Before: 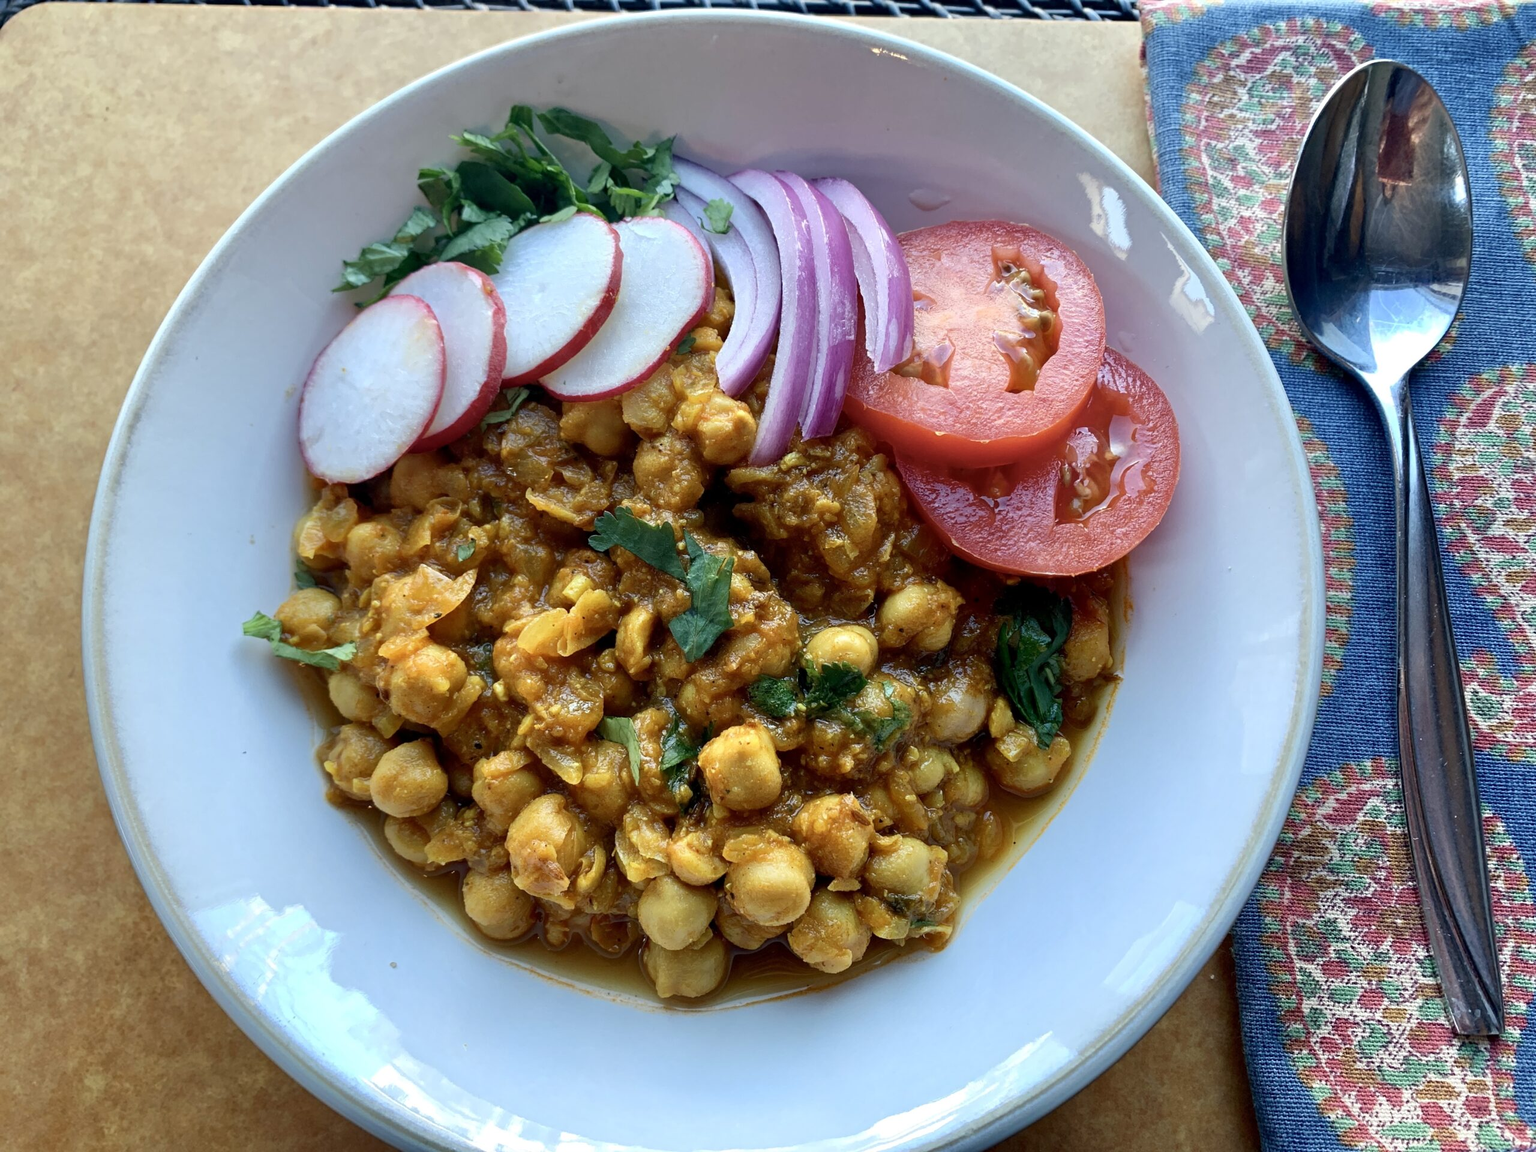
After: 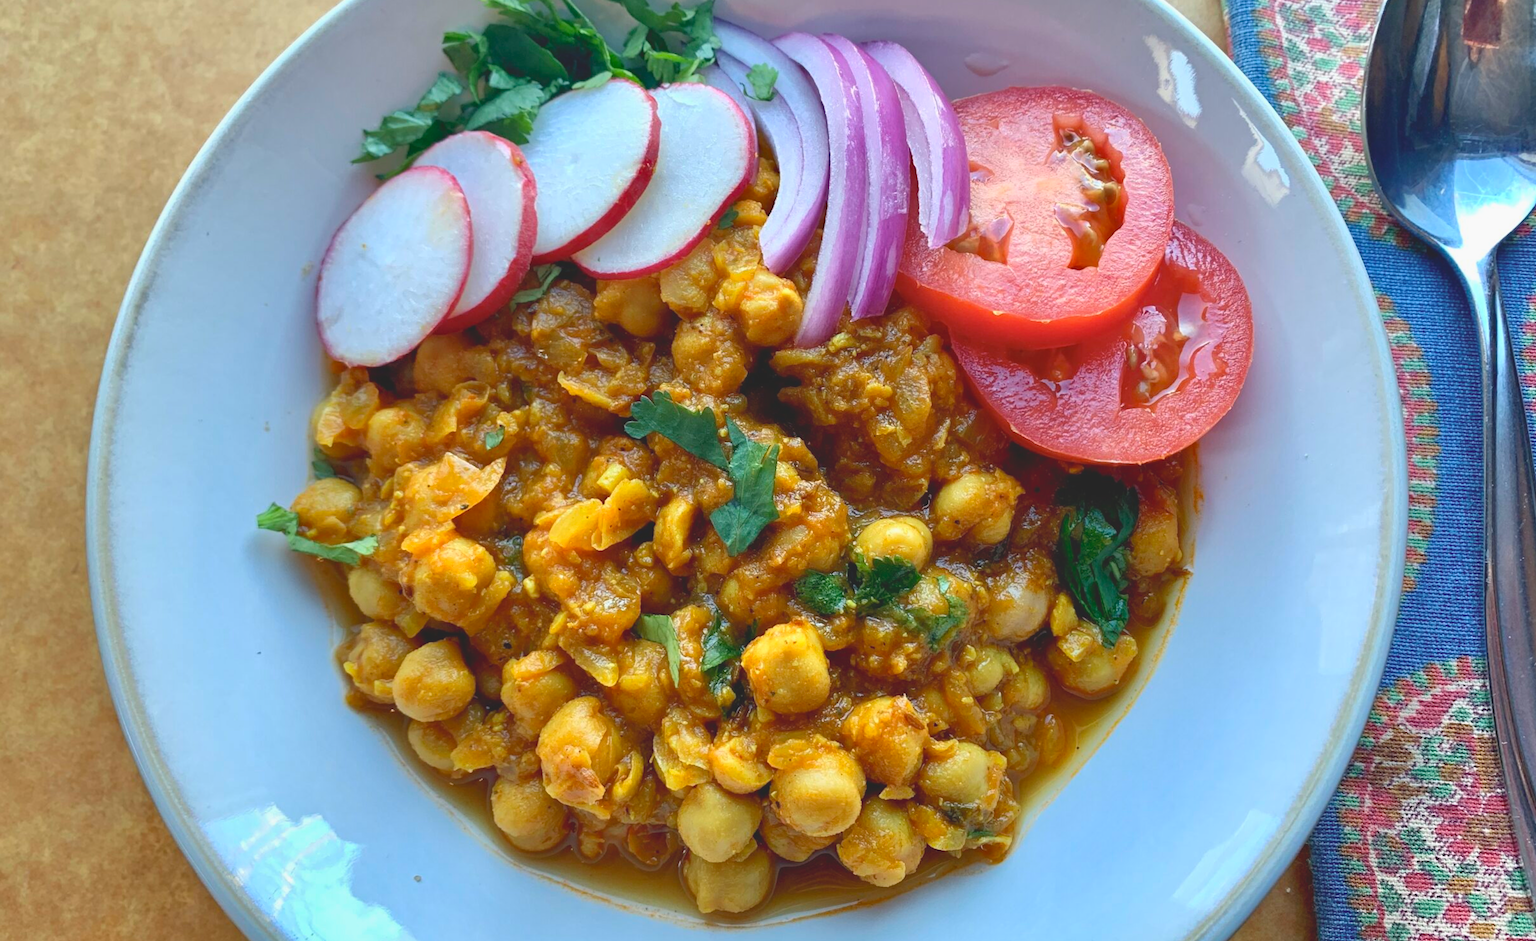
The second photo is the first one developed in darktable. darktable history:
exposure: exposure 0.607 EV, compensate exposure bias true, compensate highlight preservation false
crop and rotate: angle 0.074°, top 12.035%, right 5.771%, bottom 10.943%
shadows and highlights: soften with gaussian
contrast brightness saturation: contrast -0.283
